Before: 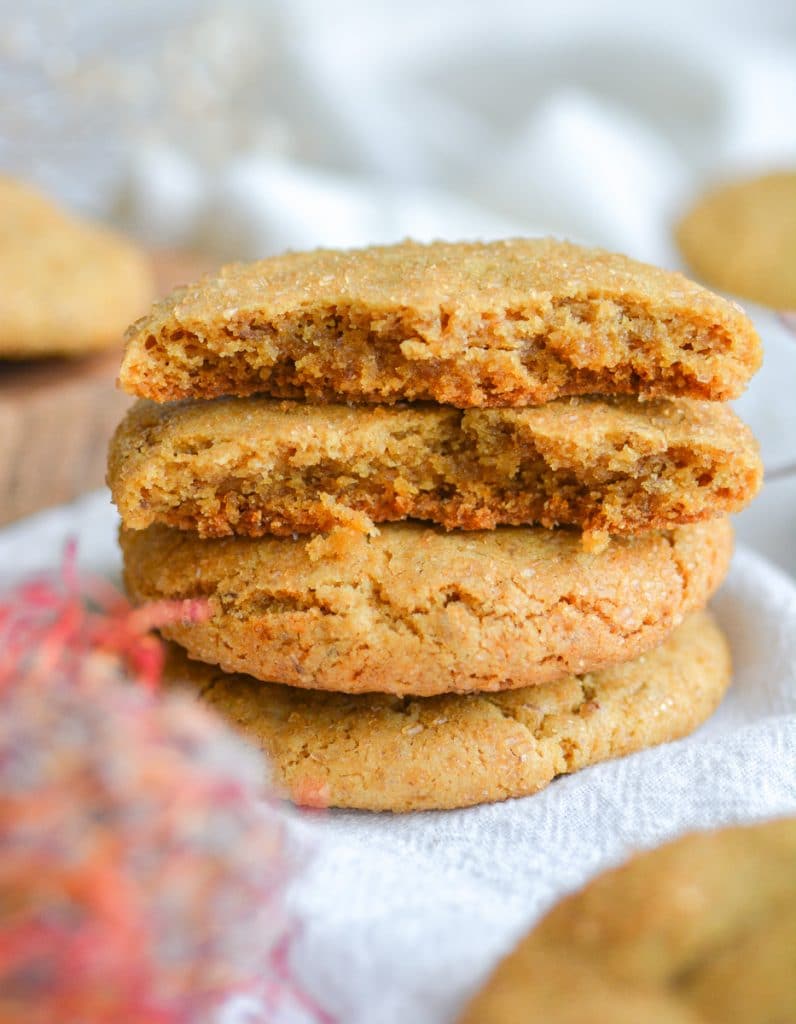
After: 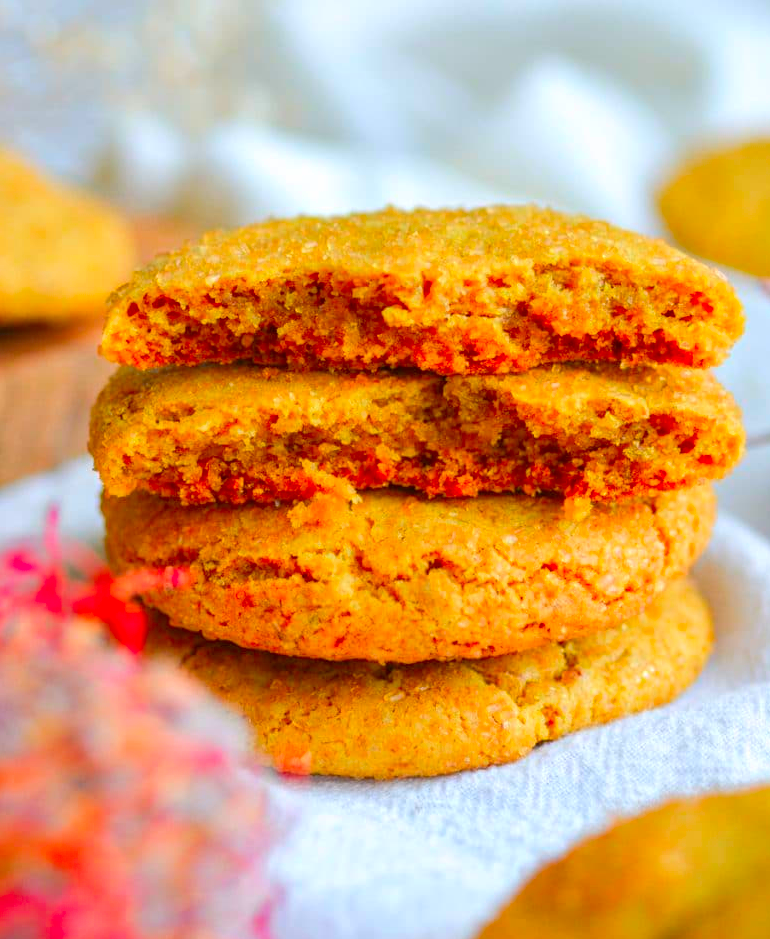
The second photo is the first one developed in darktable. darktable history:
color correction: highlights b* 0.043, saturation 2.12
crop: left 2.27%, top 3.304%, right 0.888%, bottom 4.91%
exposure: black level correction 0.001, exposure 0.016 EV, compensate highlight preservation false
color zones: curves: ch1 [(0, 0.469) (0.01, 0.469) (0.12, 0.446) (0.248, 0.469) (0.5, 0.5) (0.748, 0.5) (0.99, 0.469) (1, 0.469)]
